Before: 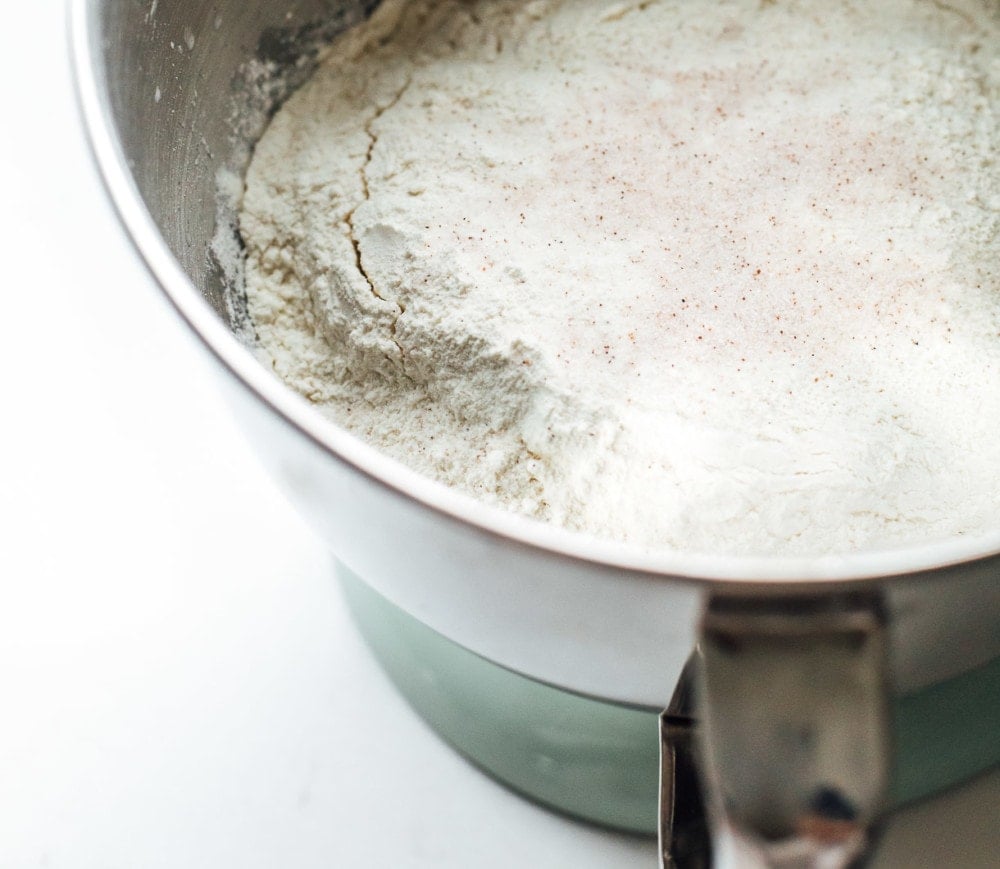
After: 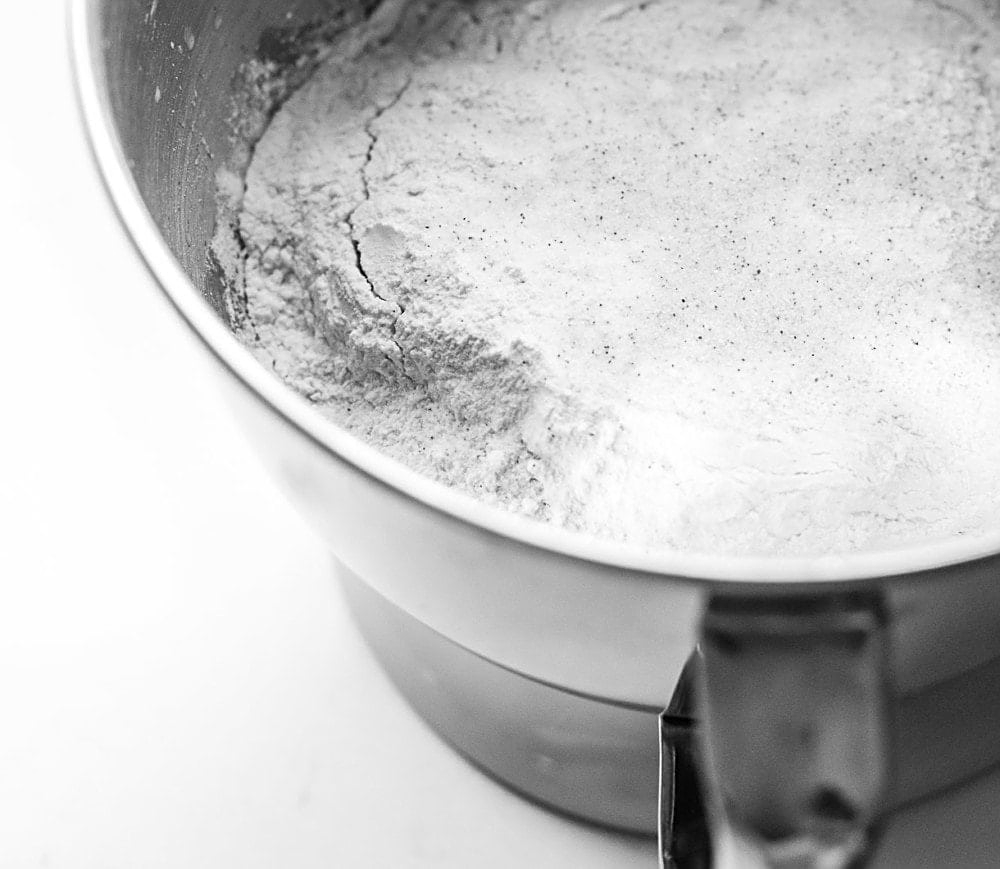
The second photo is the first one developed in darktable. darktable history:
contrast brightness saturation: saturation -1
sharpen: on, module defaults
tone equalizer: on, module defaults
